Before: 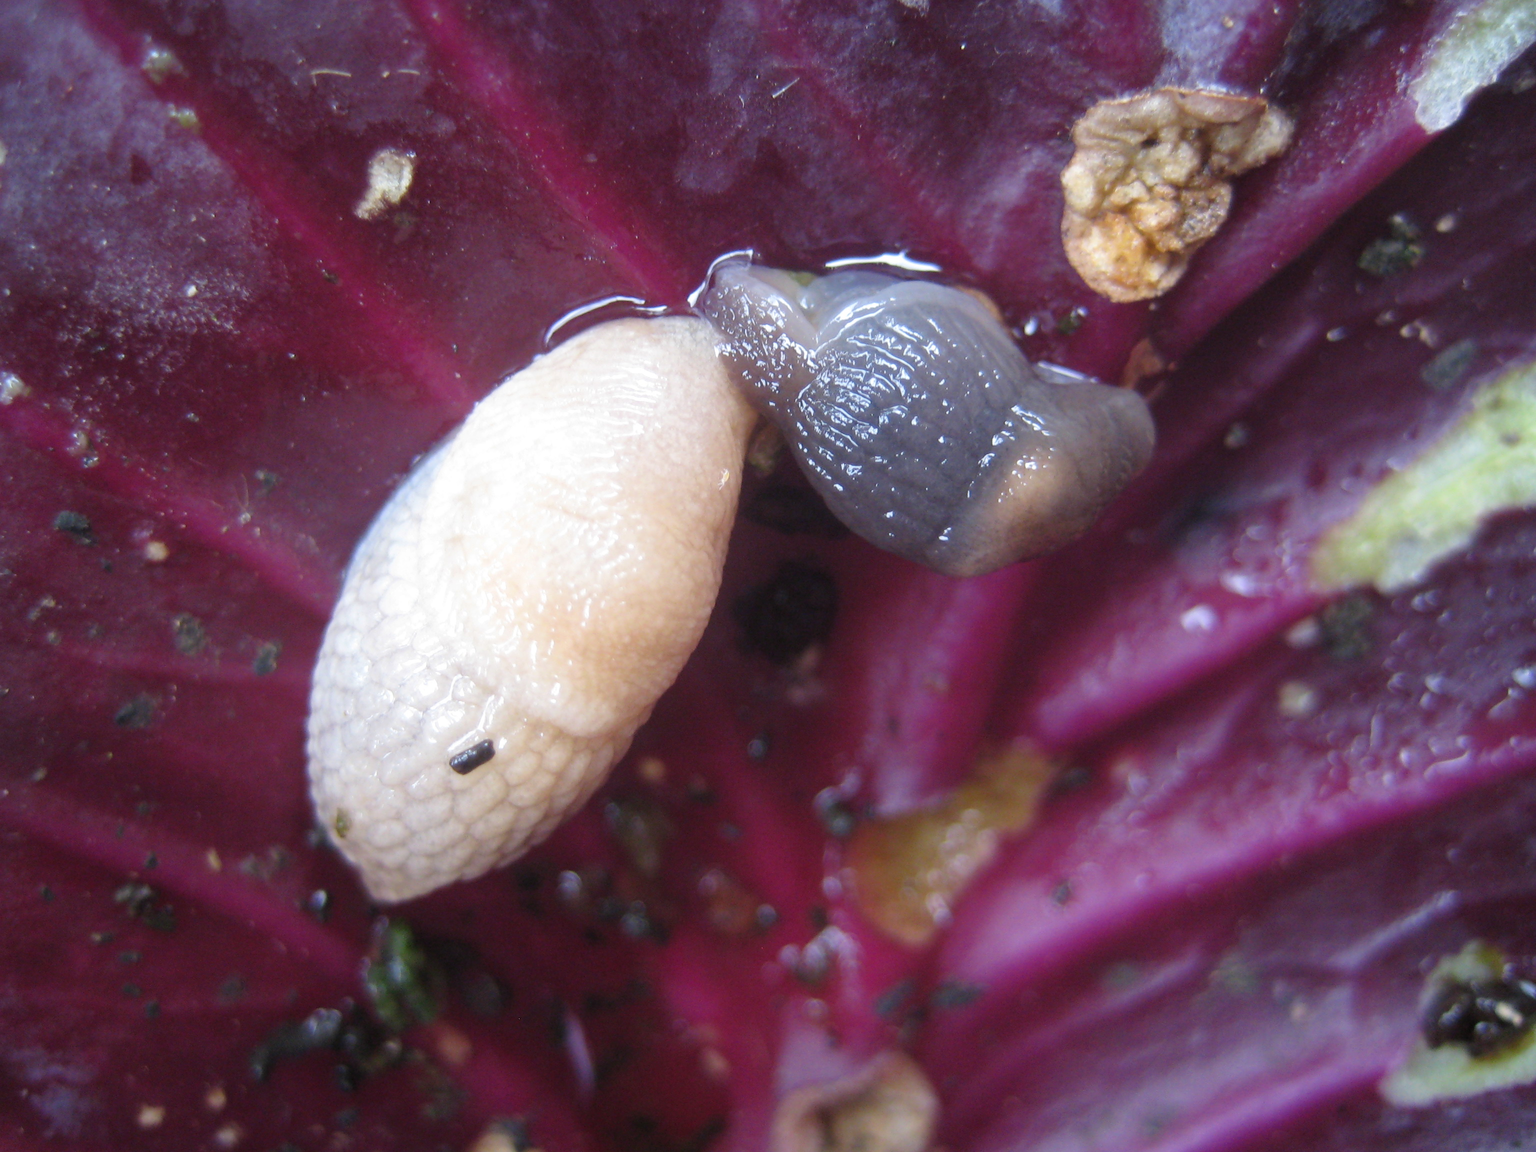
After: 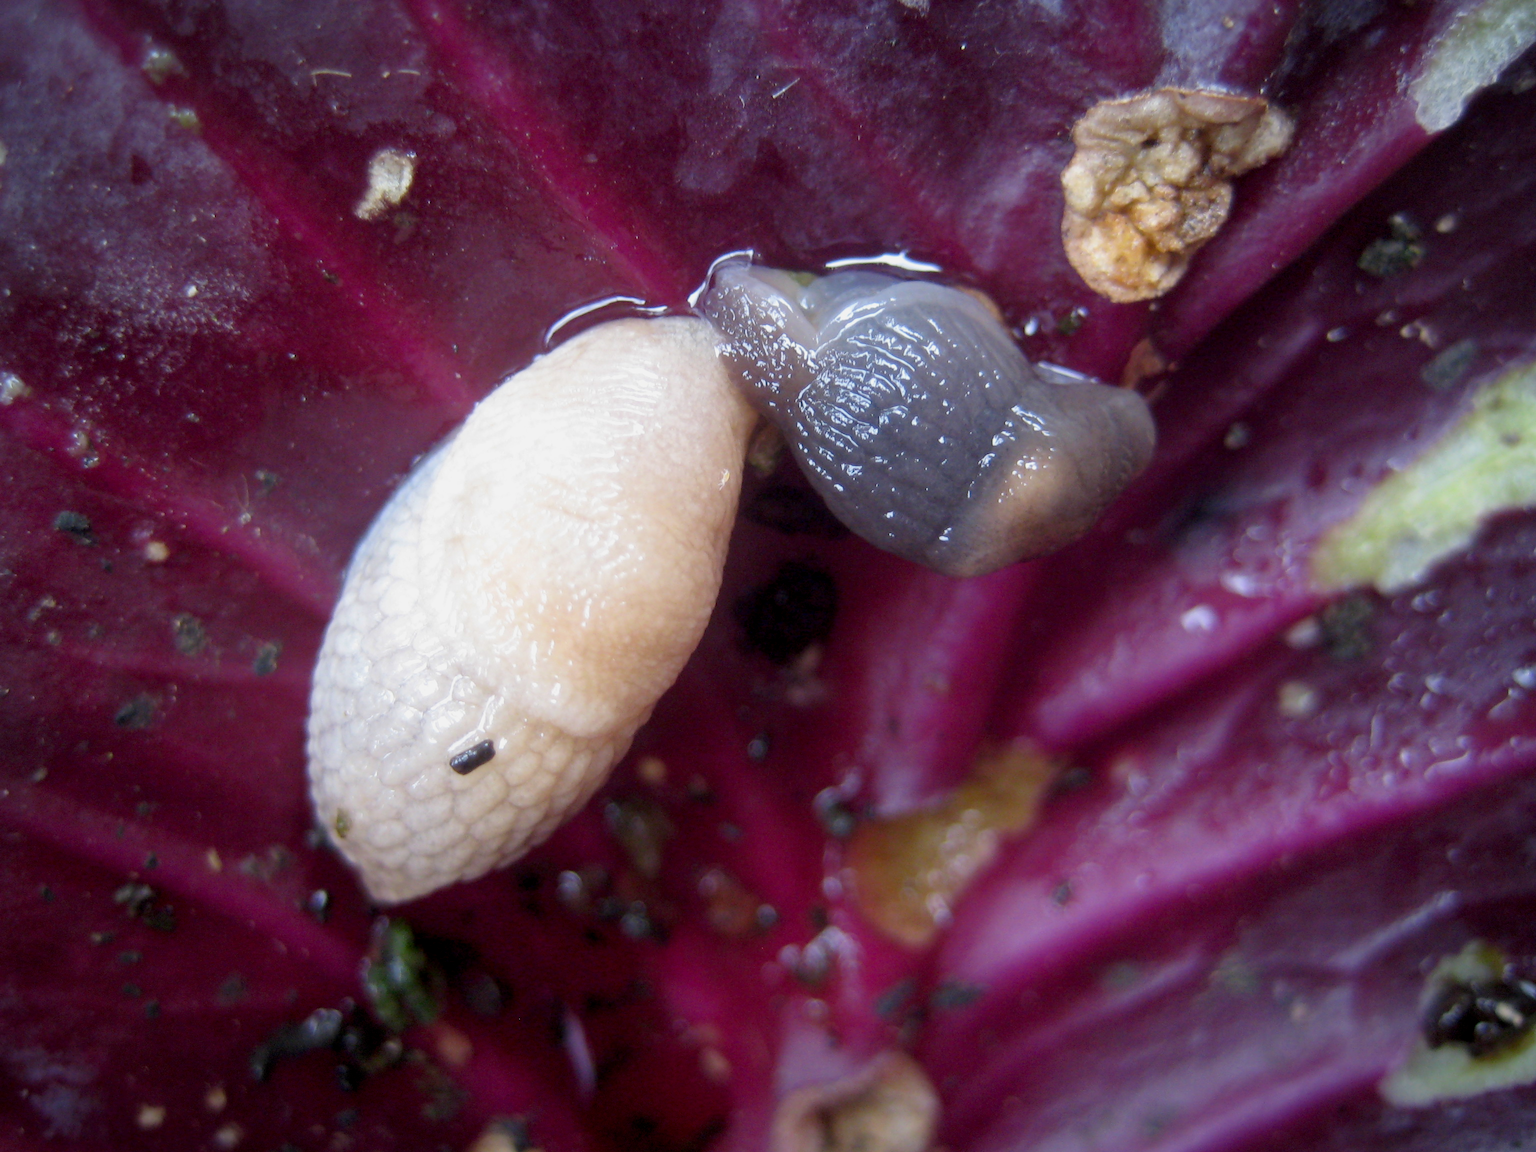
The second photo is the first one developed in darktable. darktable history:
exposure: black level correction 0.009, exposure -0.168 EV, compensate highlight preservation false
vignetting: fall-off start 90.9%, fall-off radius 39.51%, brightness -0.305, saturation -0.049, width/height ratio 1.216, shape 1.29, dithering 8-bit output, unbound false
